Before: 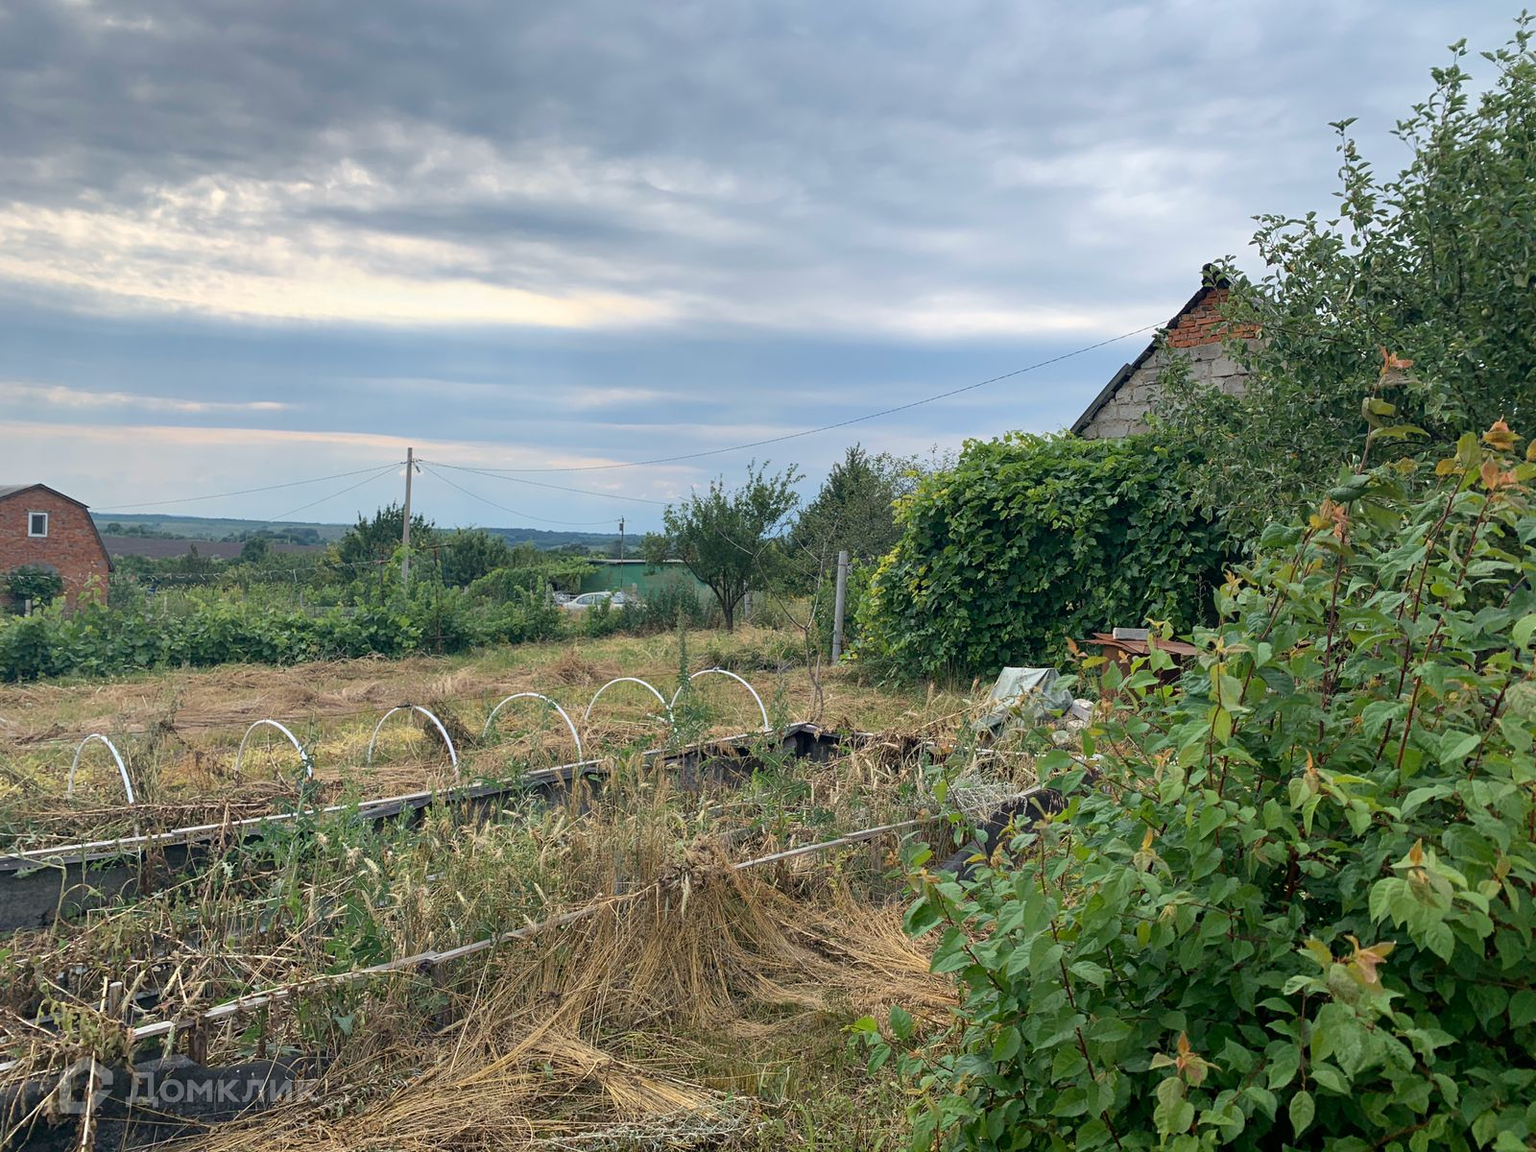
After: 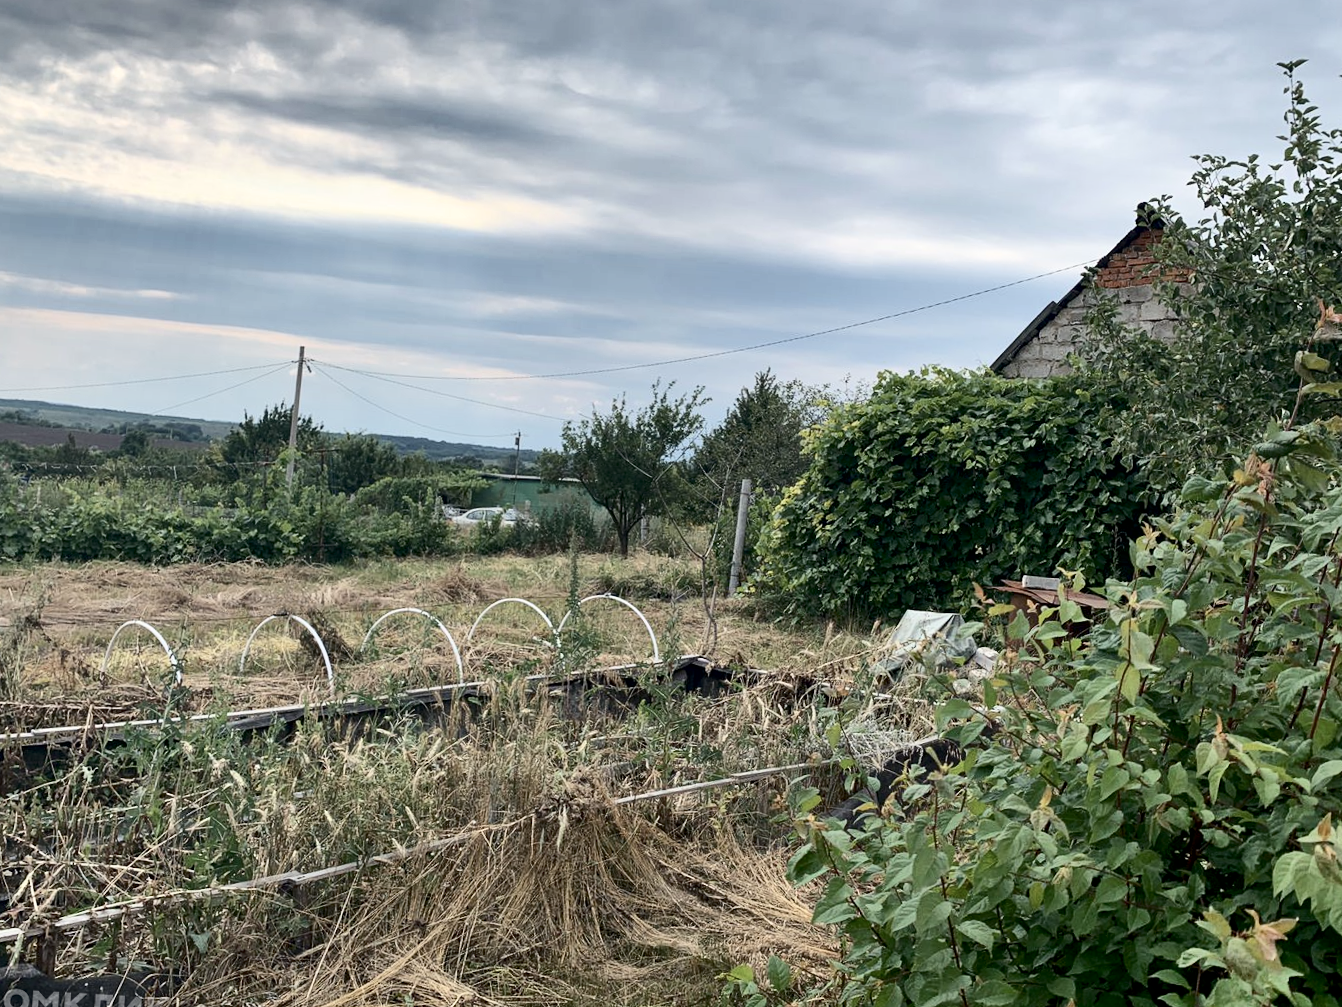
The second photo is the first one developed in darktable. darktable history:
shadows and highlights: low approximation 0.01, soften with gaussian
crop and rotate: angle -3.27°, left 5.211%, top 5.211%, right 4.607%, bottom 4.607%
contrast brightness saturation: contrast 0.25, saturation -0.31
exposure: black level correction 0.005, exposure 0.014 EV, compensate highlight preservation false
